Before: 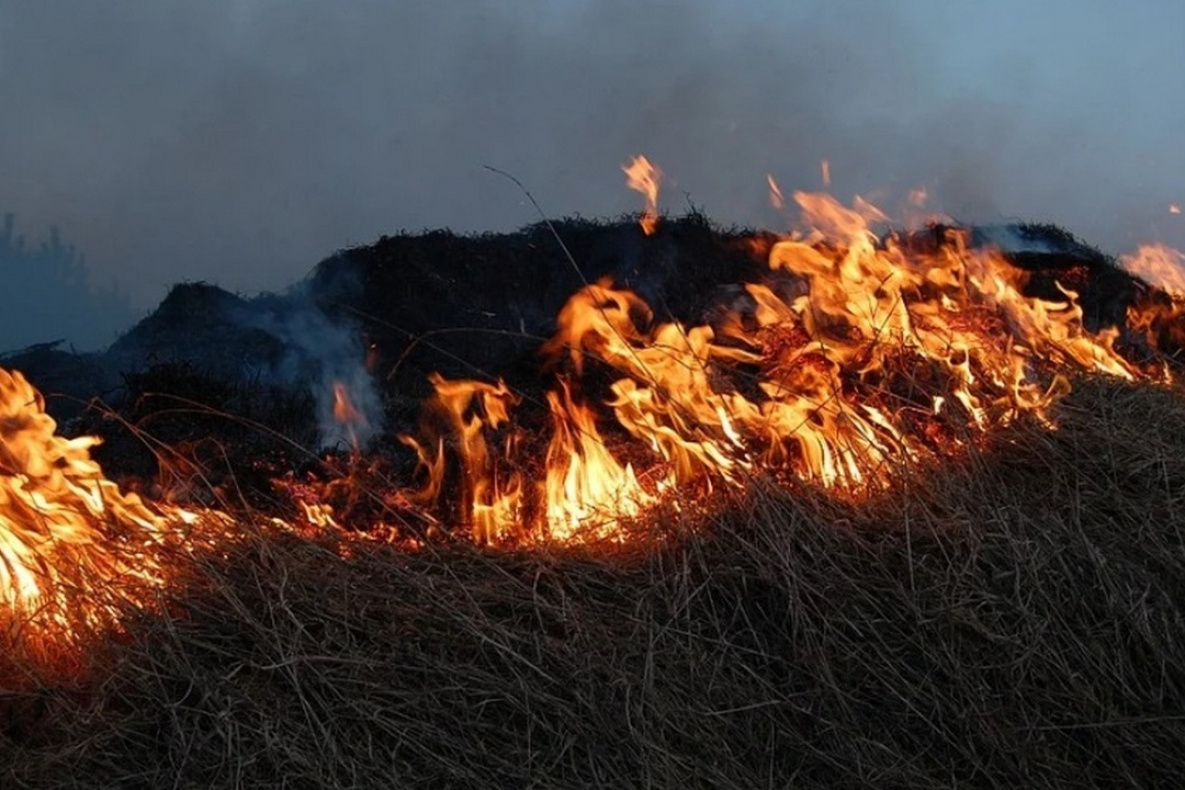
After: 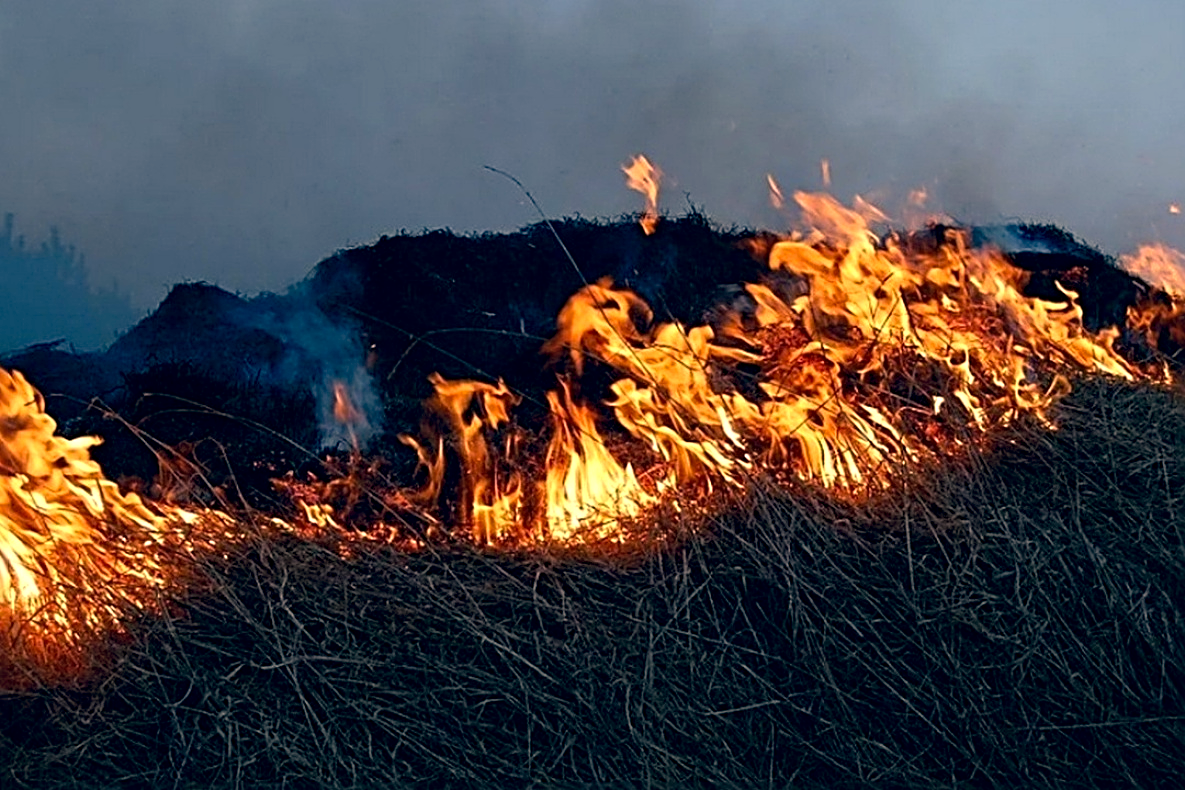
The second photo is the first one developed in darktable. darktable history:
sharpen: radius 3.068, amount 0.76
color correction: highlights a* 10.28, highlights b* 14.43, shadows a* -9.61, shadows b* -14.83
exposure: black level correction 0.005, exposure 0.273 EV, compensate exposure bias true, compensate highlight preservation false
